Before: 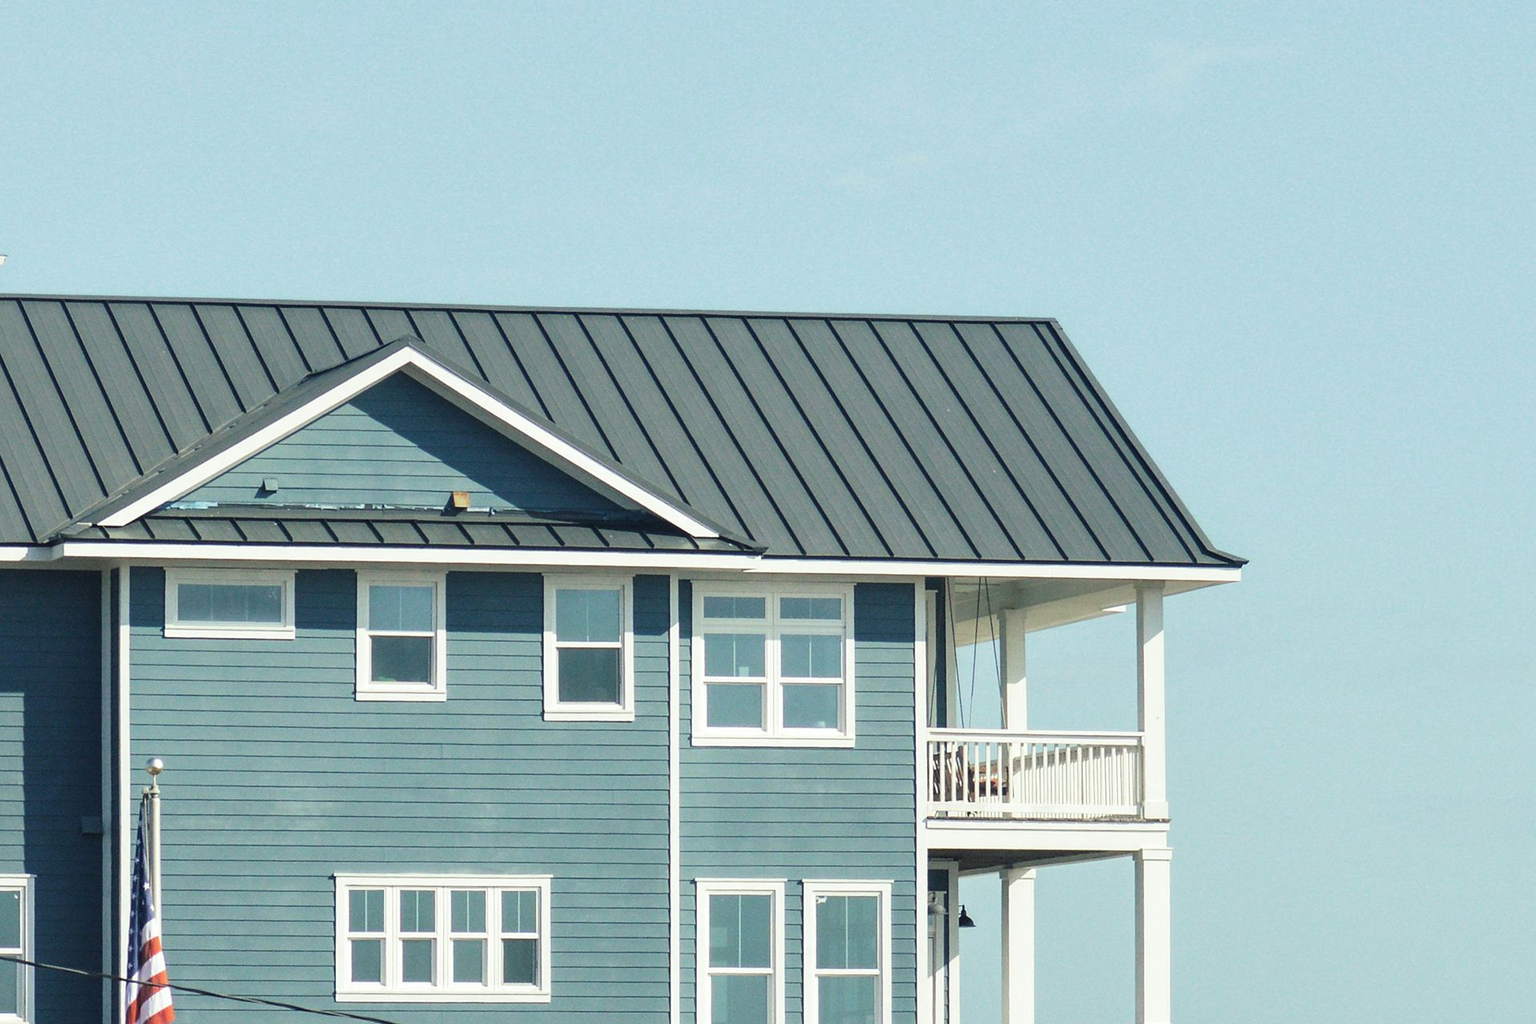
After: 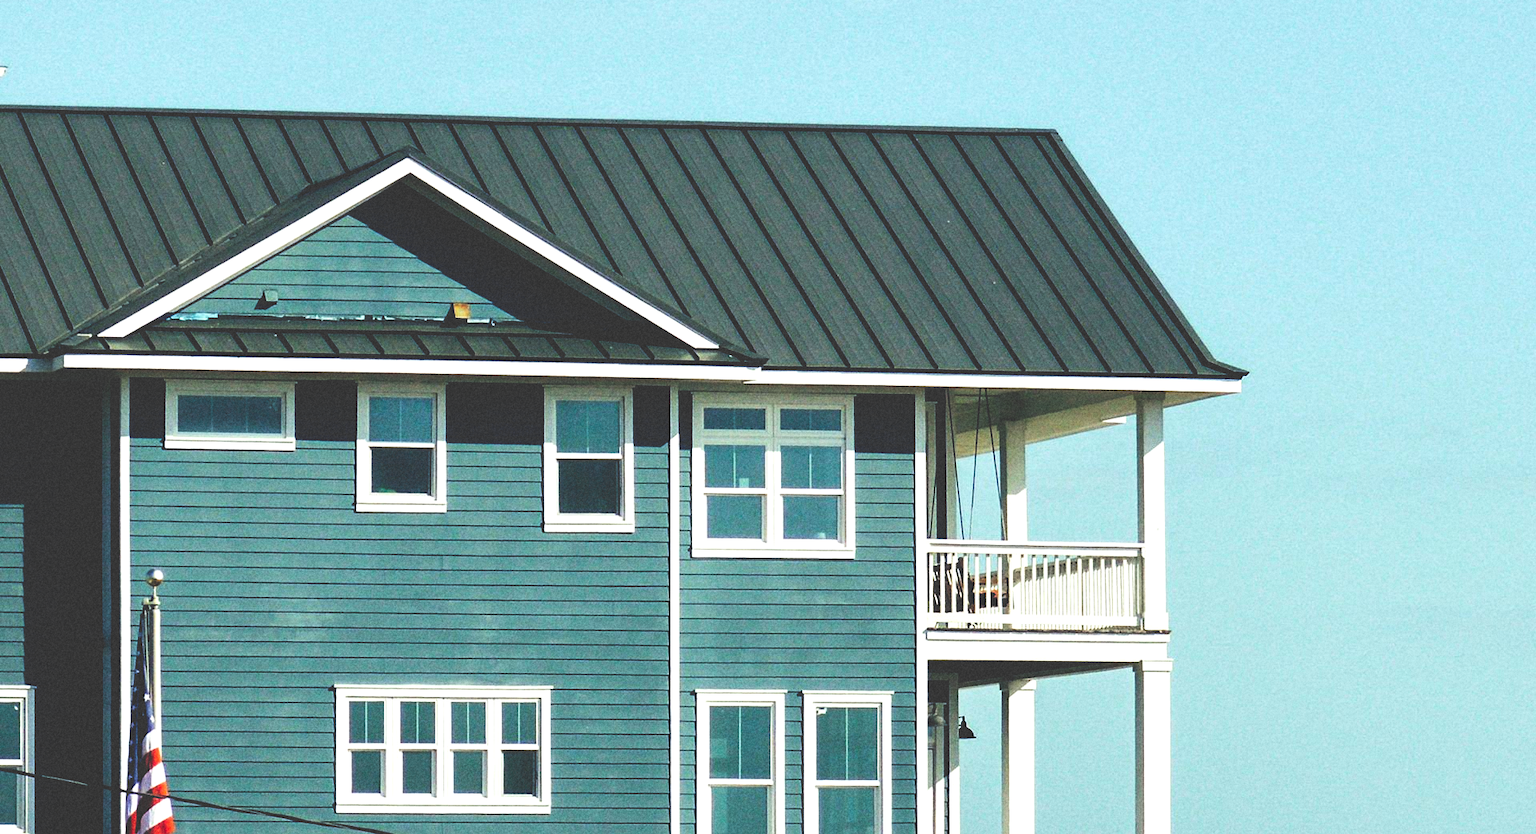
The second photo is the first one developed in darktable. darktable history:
grain: coarseness 22.88 ISO
crop and rotate: top 18.507%
base curve: curves: ch0 [(0, 0.036) (0.083, 0.04) (0.804, 1)], preserve colors none
